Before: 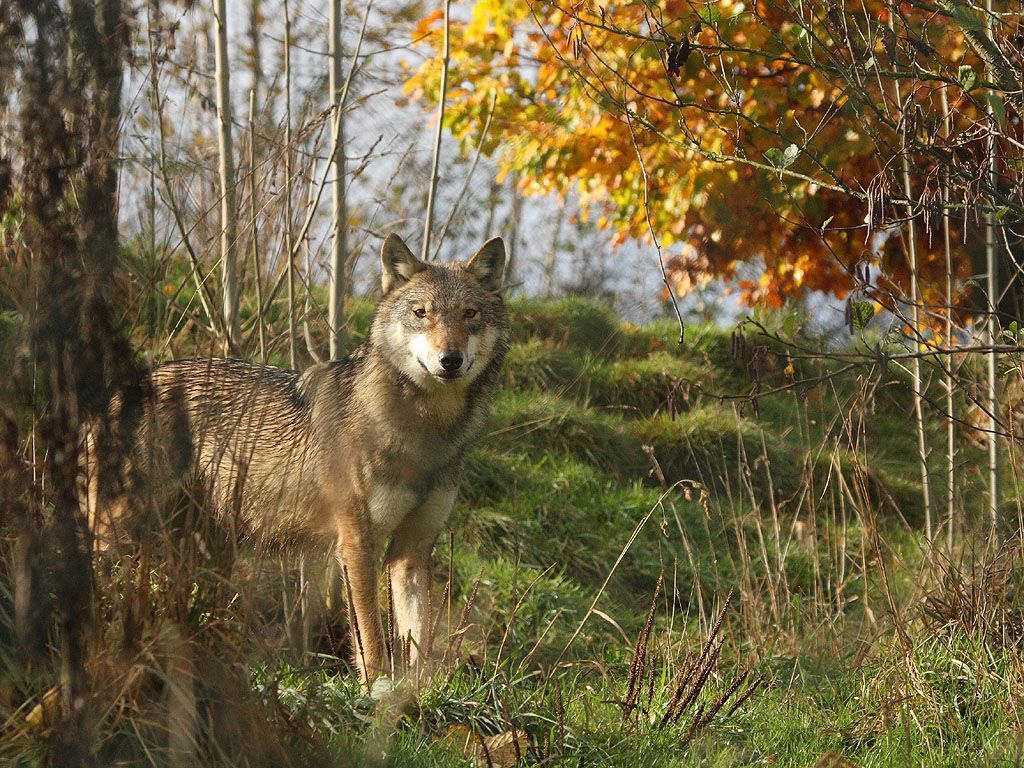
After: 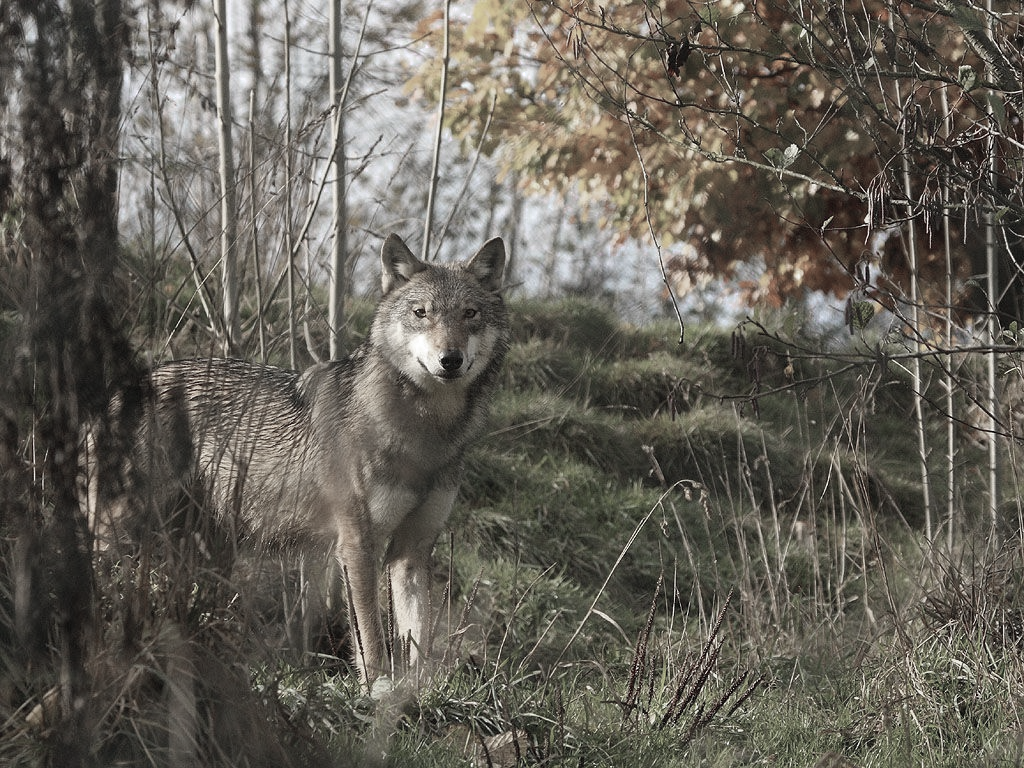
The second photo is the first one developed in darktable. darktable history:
color zones: curves: ch0 [(0, 0.613) (0.01, 0.613) (0.245, 0.448) (0.498, 0.529) (0.642, 0.665) (0.879, 0.777) (0.99, 0.613)]; ch1 [(0, 0.272) (0.219, 0.127) (0.724, 0.346)]
color balance: mode lift, gamma, gain (sRGB)
